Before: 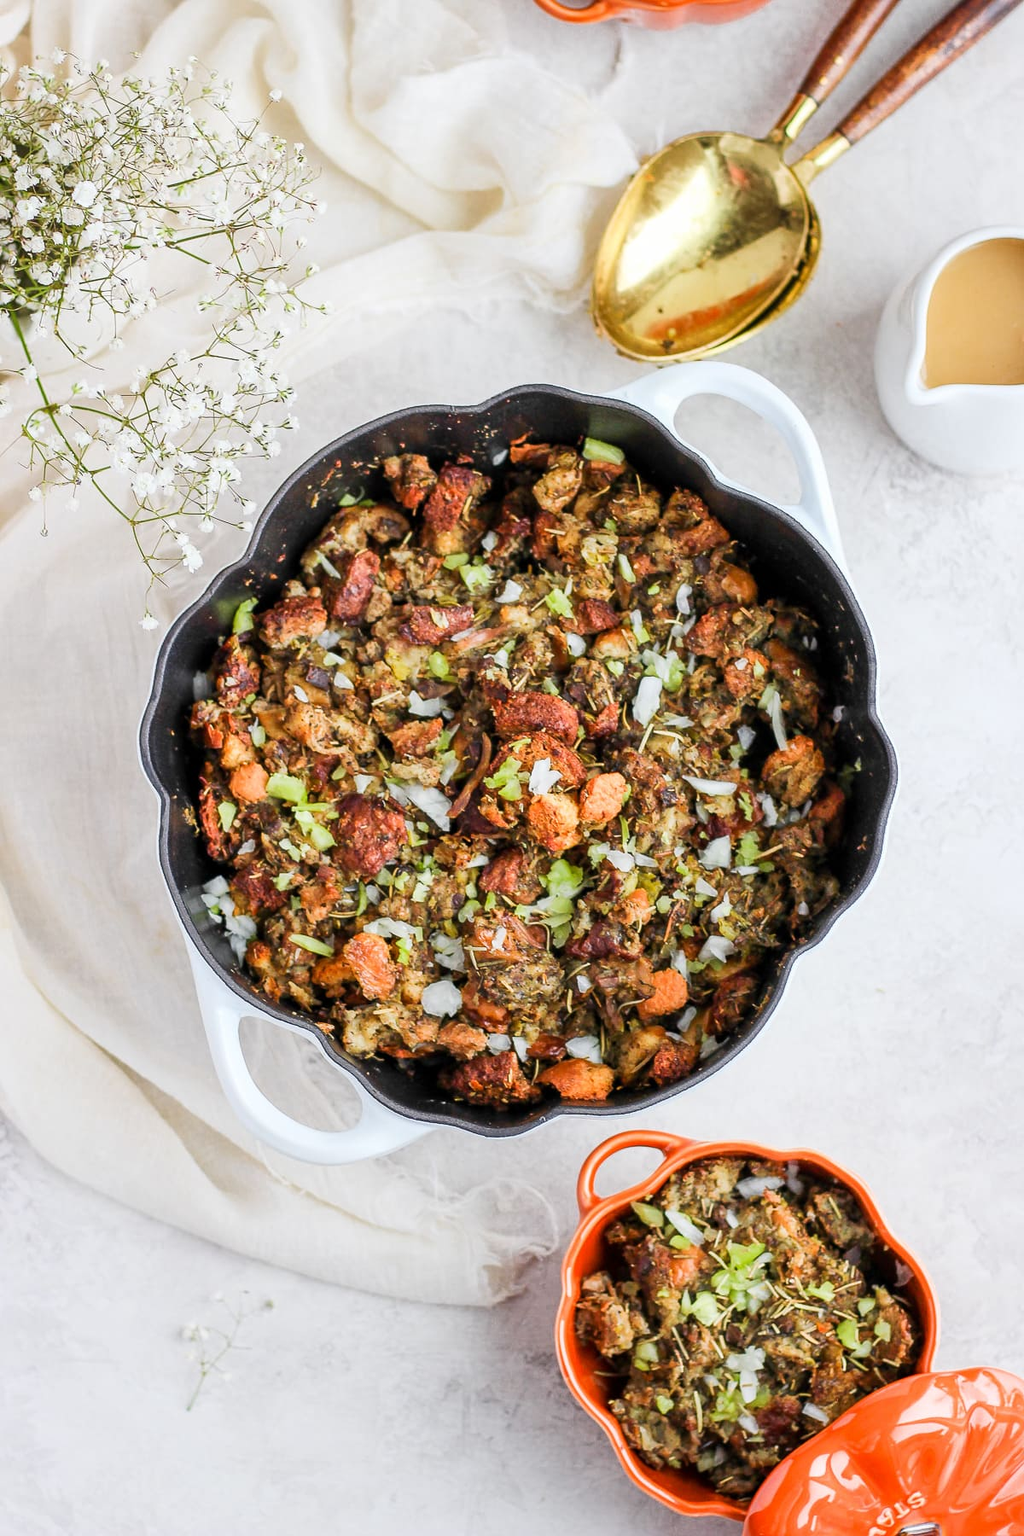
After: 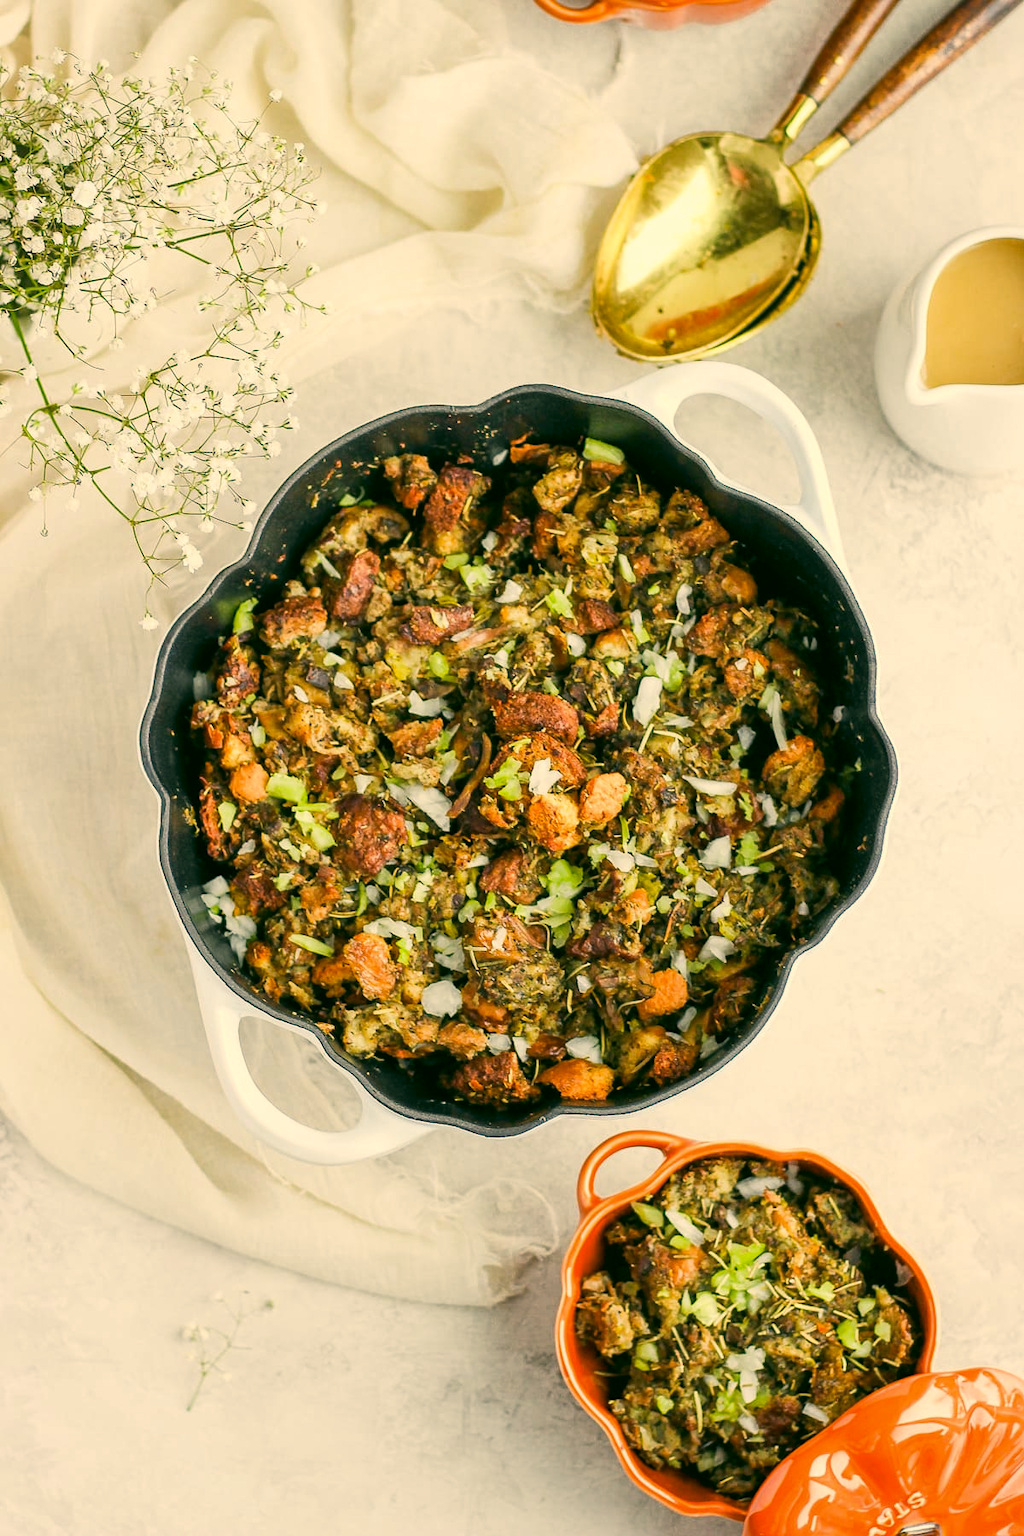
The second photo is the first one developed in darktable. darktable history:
color correction: highlights a* 5.24, highlights b* 23.87, shadows a* -16, shadows b* 3.77
